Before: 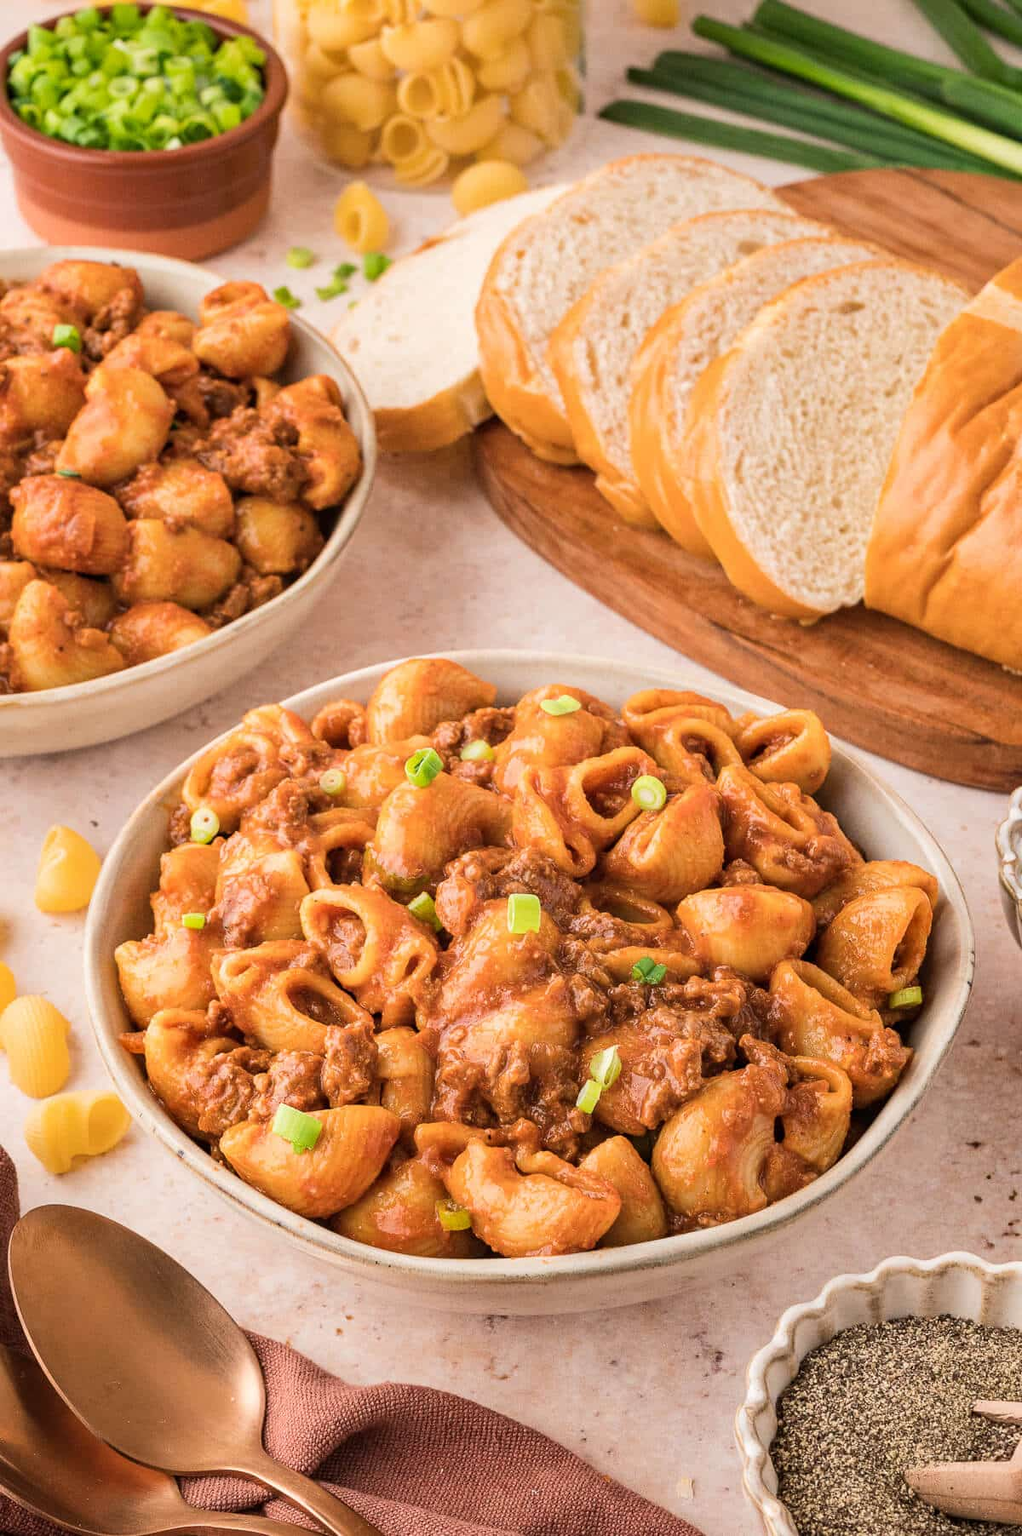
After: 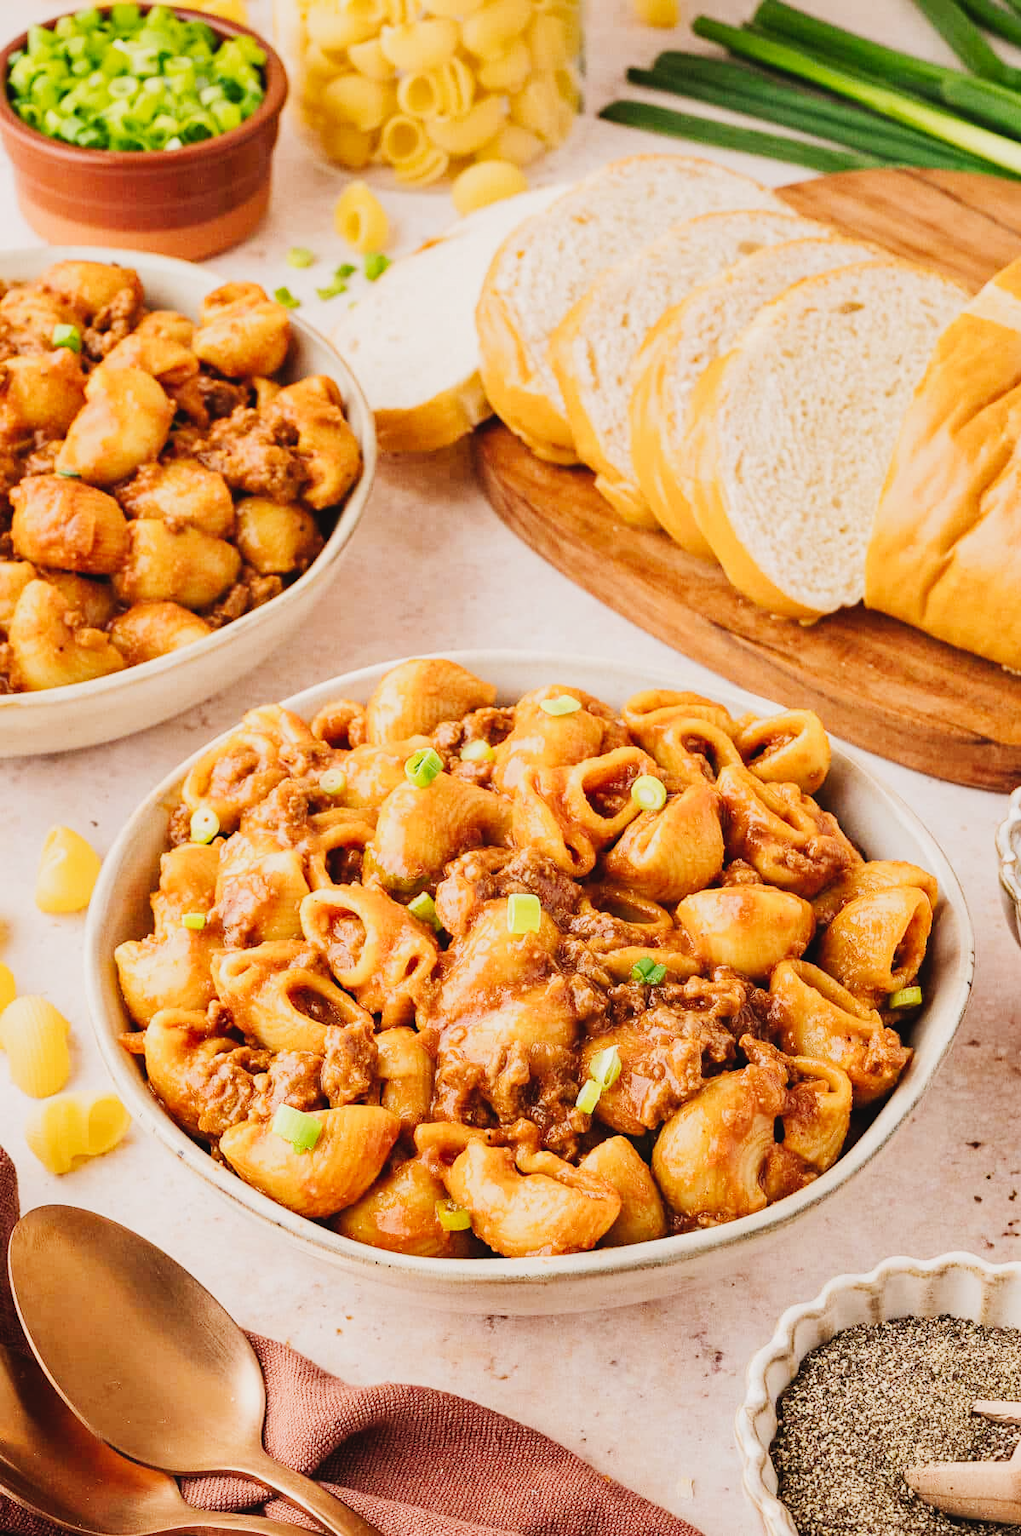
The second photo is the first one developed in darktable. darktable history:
tone curve: curves: ch0 [(0, 0.03) (0.113, 0.087) (0.207, 0.184) (0.515, 0.612) (0.712, 0.793) (1, 0.946)]; ch1 [(0, 0) (0.172, 0.123) (0.317, 0.279) (0.407, 0.401) (0.476, 0.482) (0.505, 0.499) (0.534, 0.534) (0.632, 0.645) (0.726, 0.745) (1, 1)]; ch2 [(0, 0) (0.411, 0.424) (0.476, 0.492) (0.521, 0.524) (0.541, 0.559) (0.65, 0.699) (1, 1)], preserve colors none
